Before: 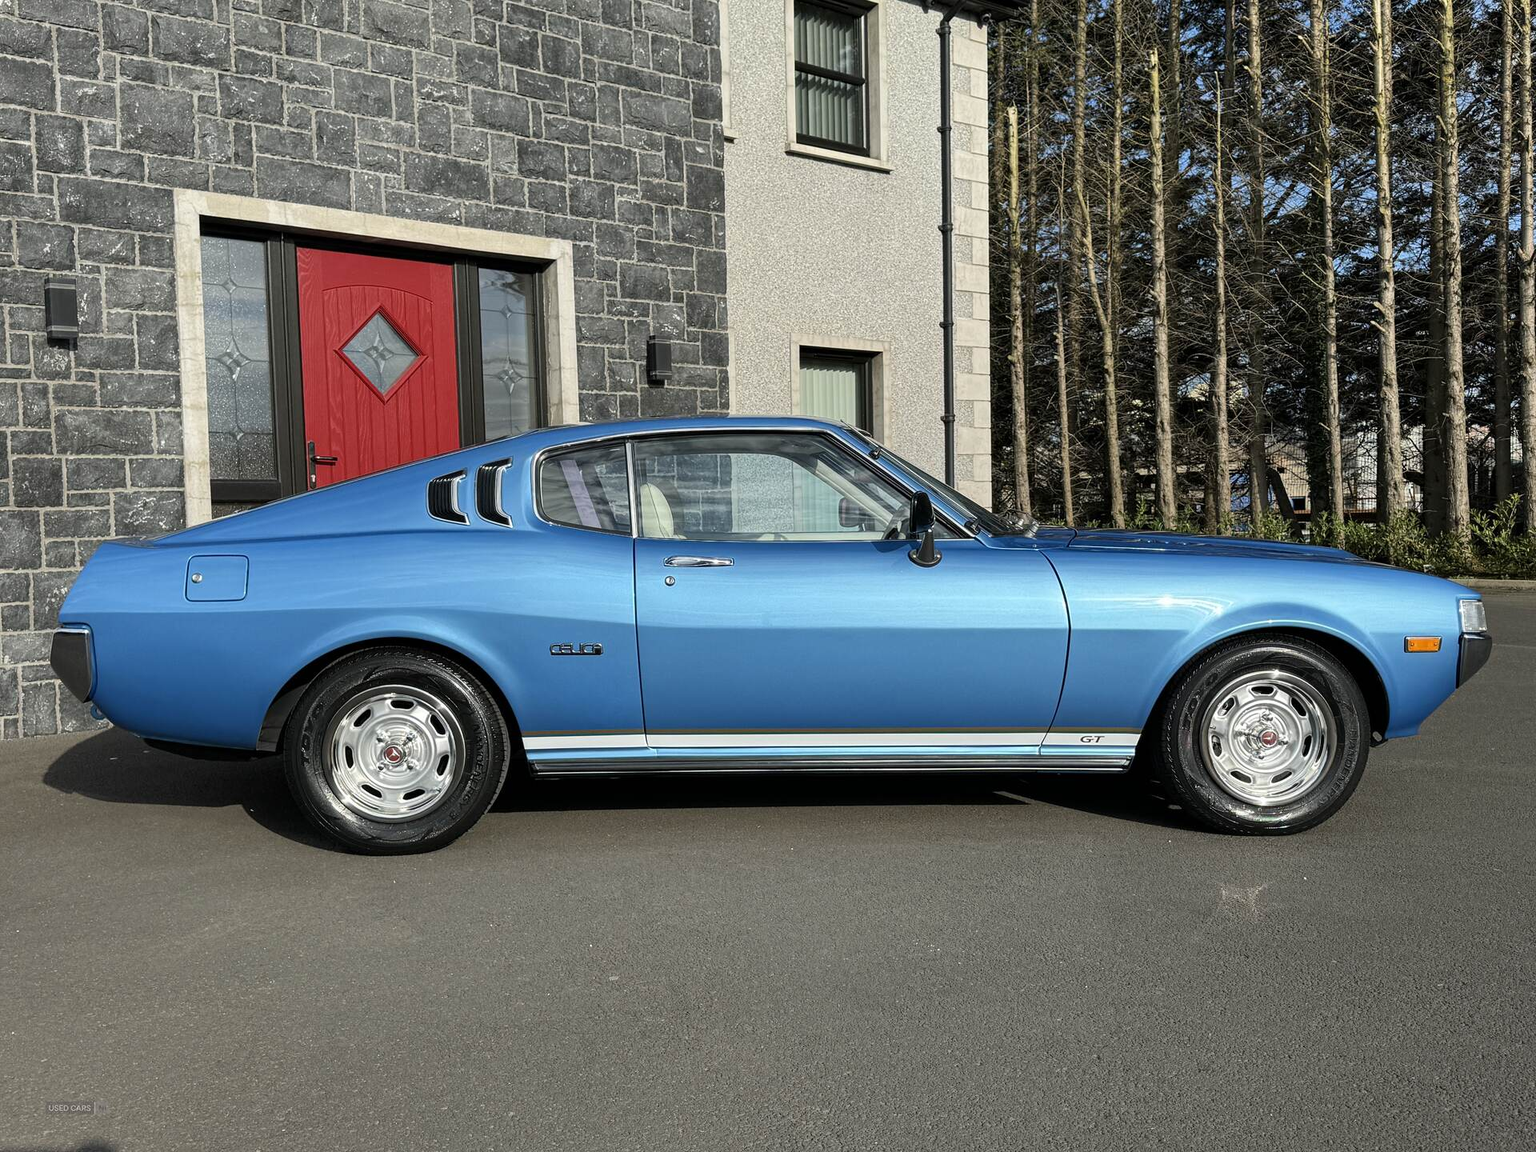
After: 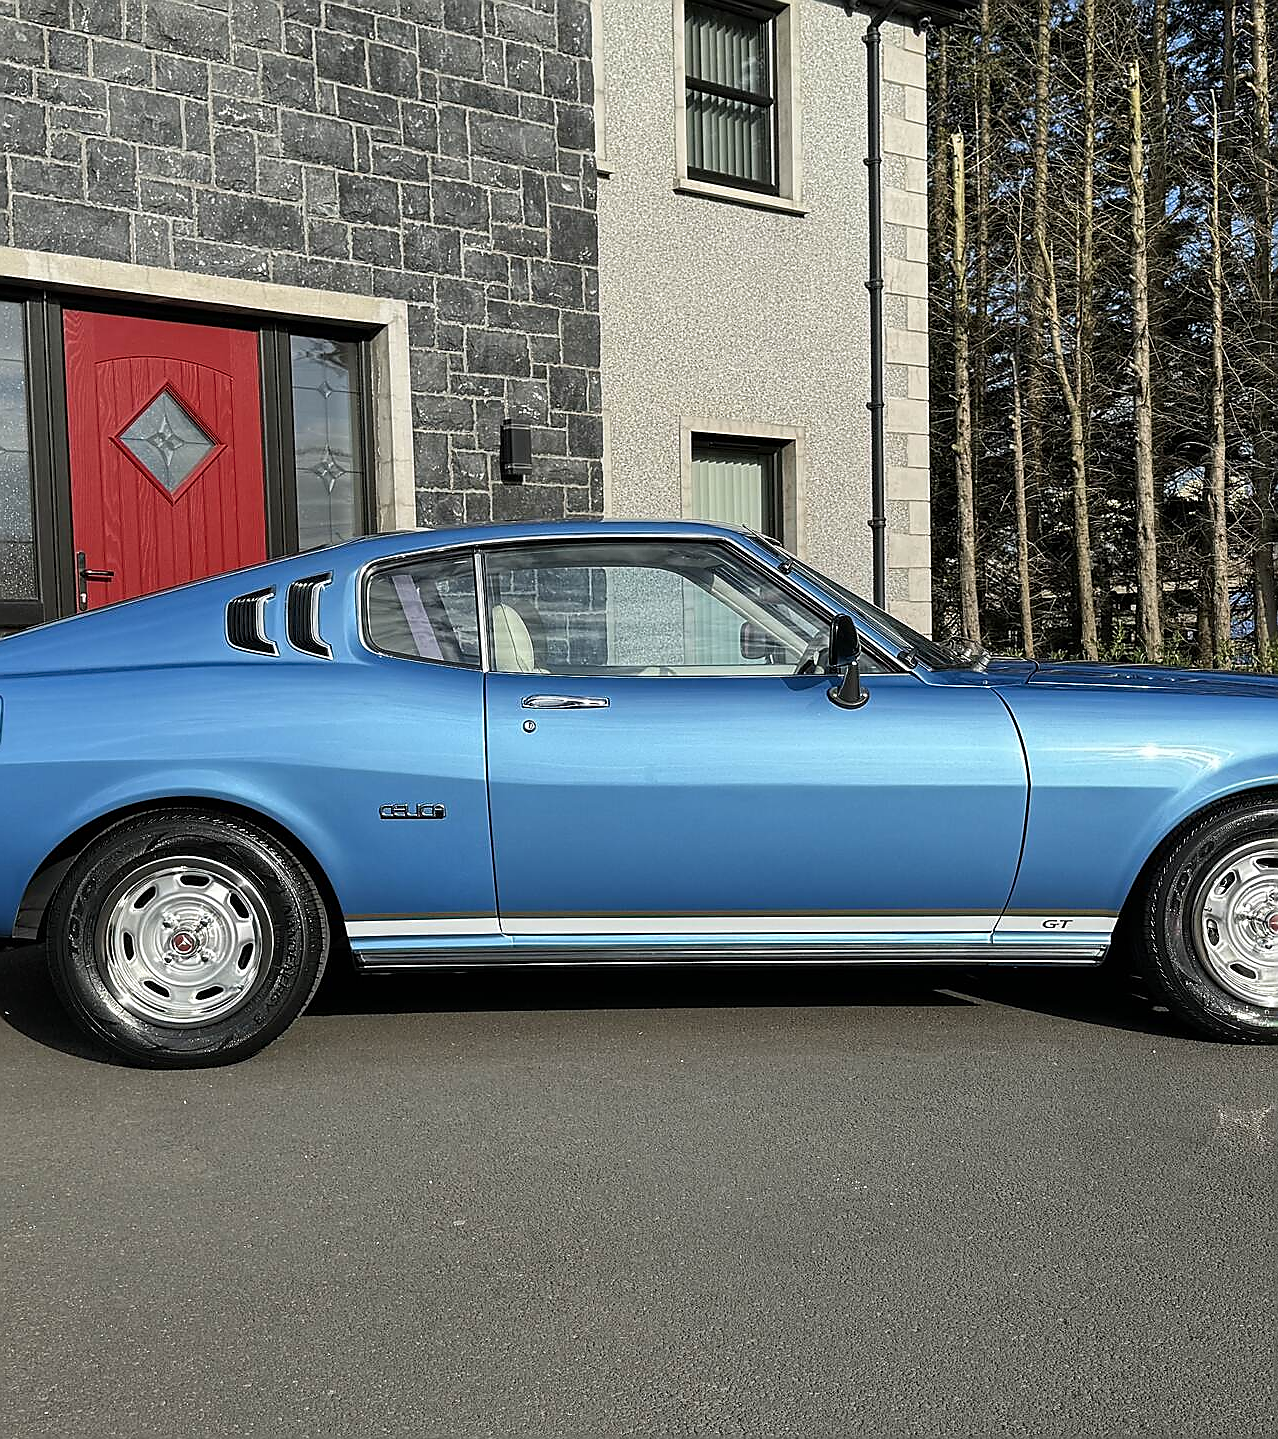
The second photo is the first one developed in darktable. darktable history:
sharpen: radius 1.35, amount 1.259, threshold 0.751
crop and rotate: left 16.055%, right 17.361%
